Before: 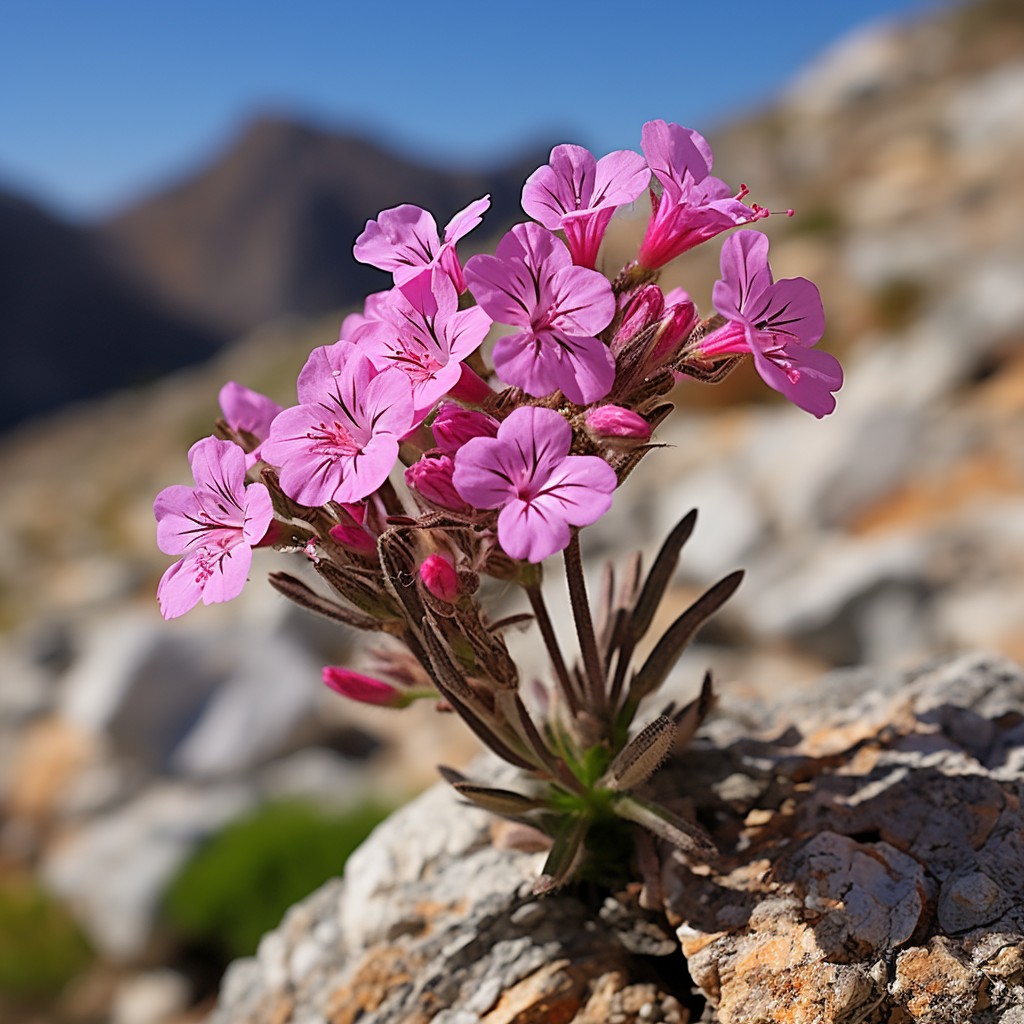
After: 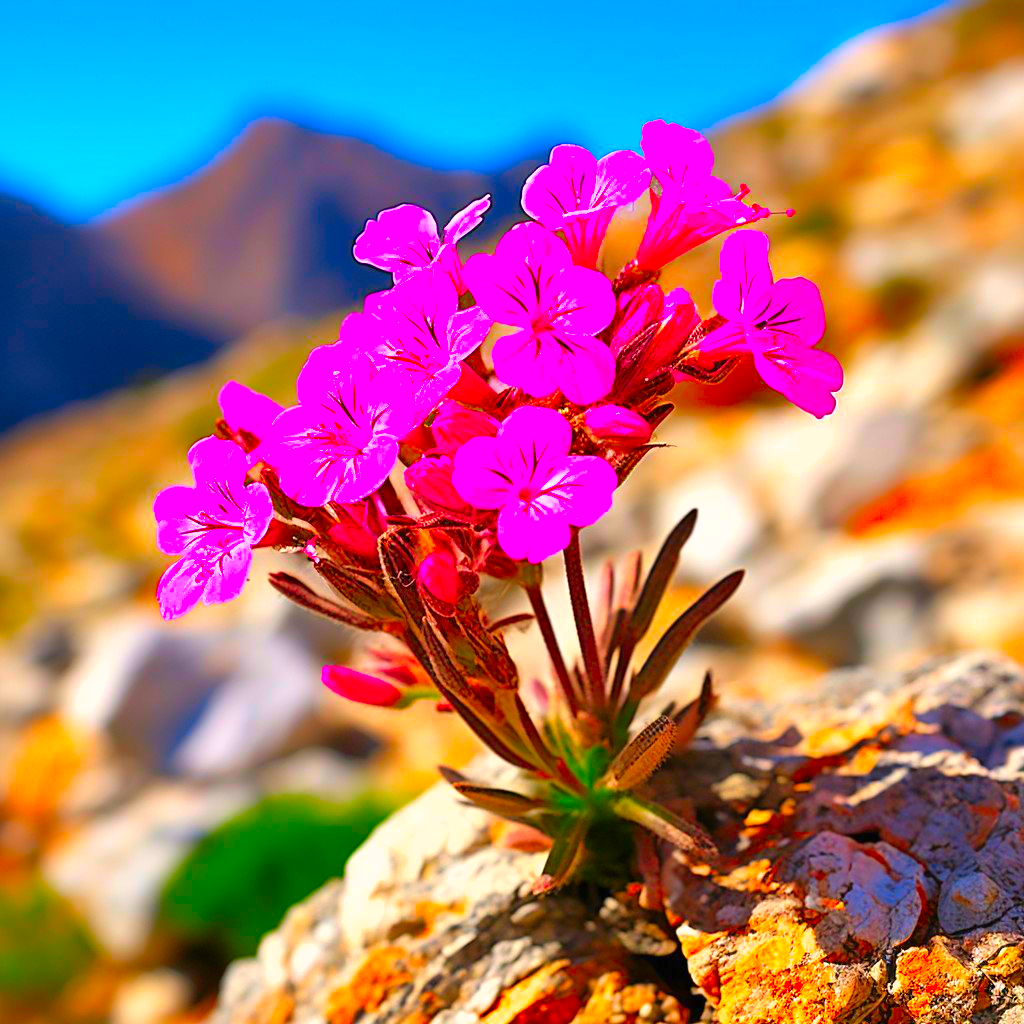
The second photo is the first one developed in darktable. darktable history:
shadows and highlights: low approximation 0.01, soften with gaussian
contrast brightness saturation: contrast 0.03, brightness 0.064, saturation 0.133
color correction: highlights b* 0.002, saturation 2.94
exposure: black level correction 0, exposure 0.691 EV, compensate exposure bias true, compensate highlight preservation false
